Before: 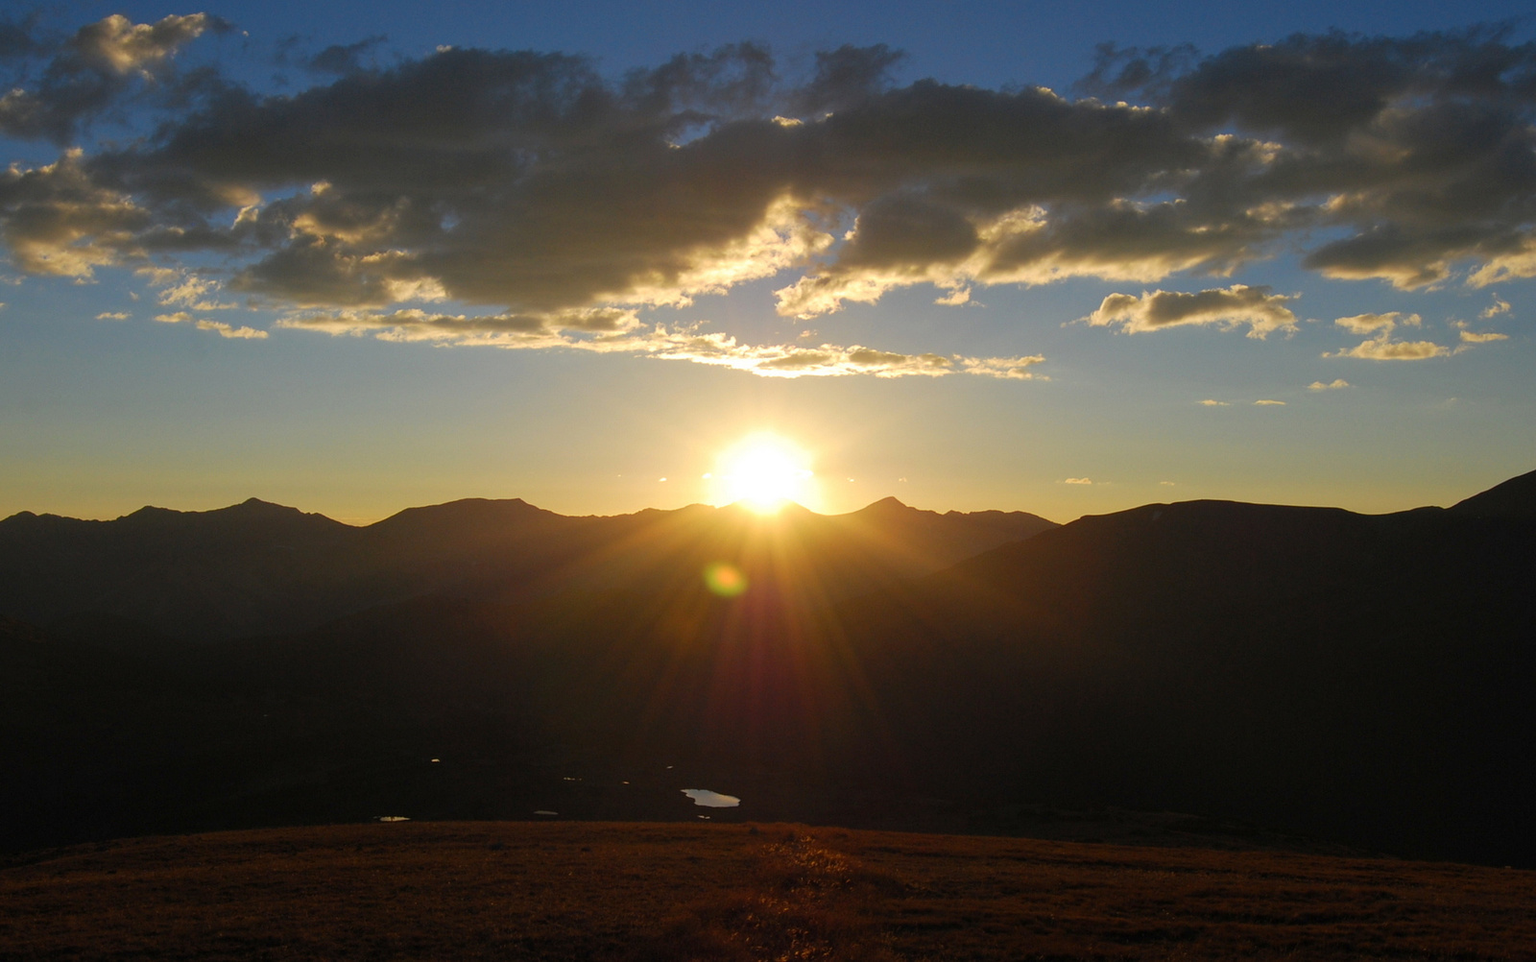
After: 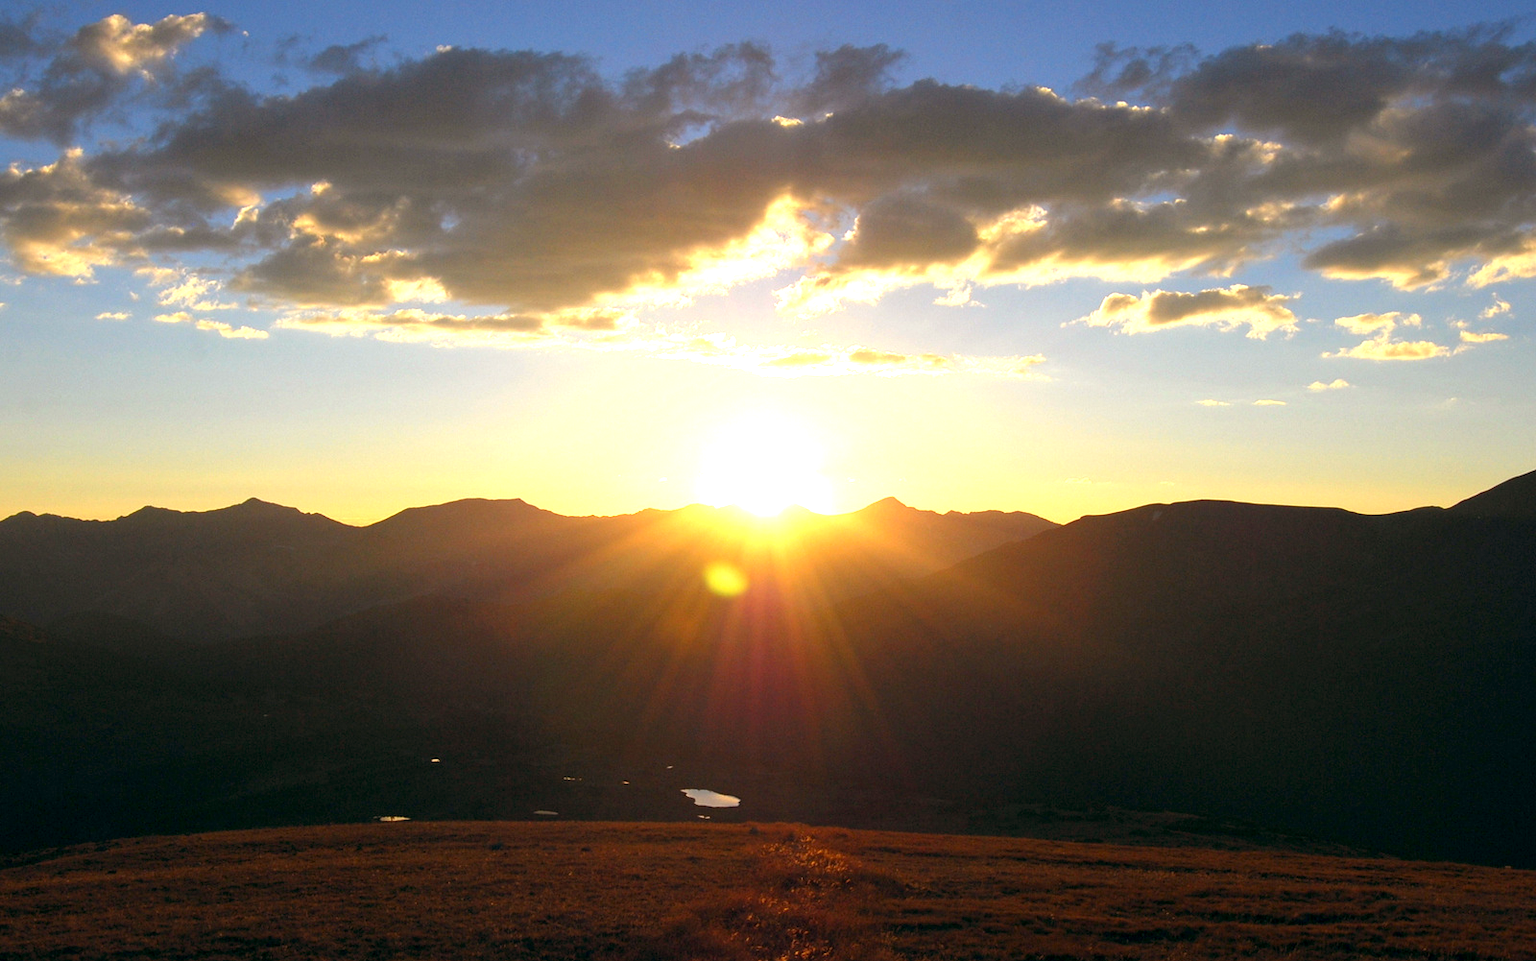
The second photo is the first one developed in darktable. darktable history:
color balance: lift [0.998, 0.998, 1.001, 1.002], gamma [0.995, 1.025, 0.992, 0.975], gain [0.995, 1.02, 0.997, 0.98]
exposure: black level correction 0.001, exposure 1.398 EV, compensate exposure bias true, compensate highlight preservation false
